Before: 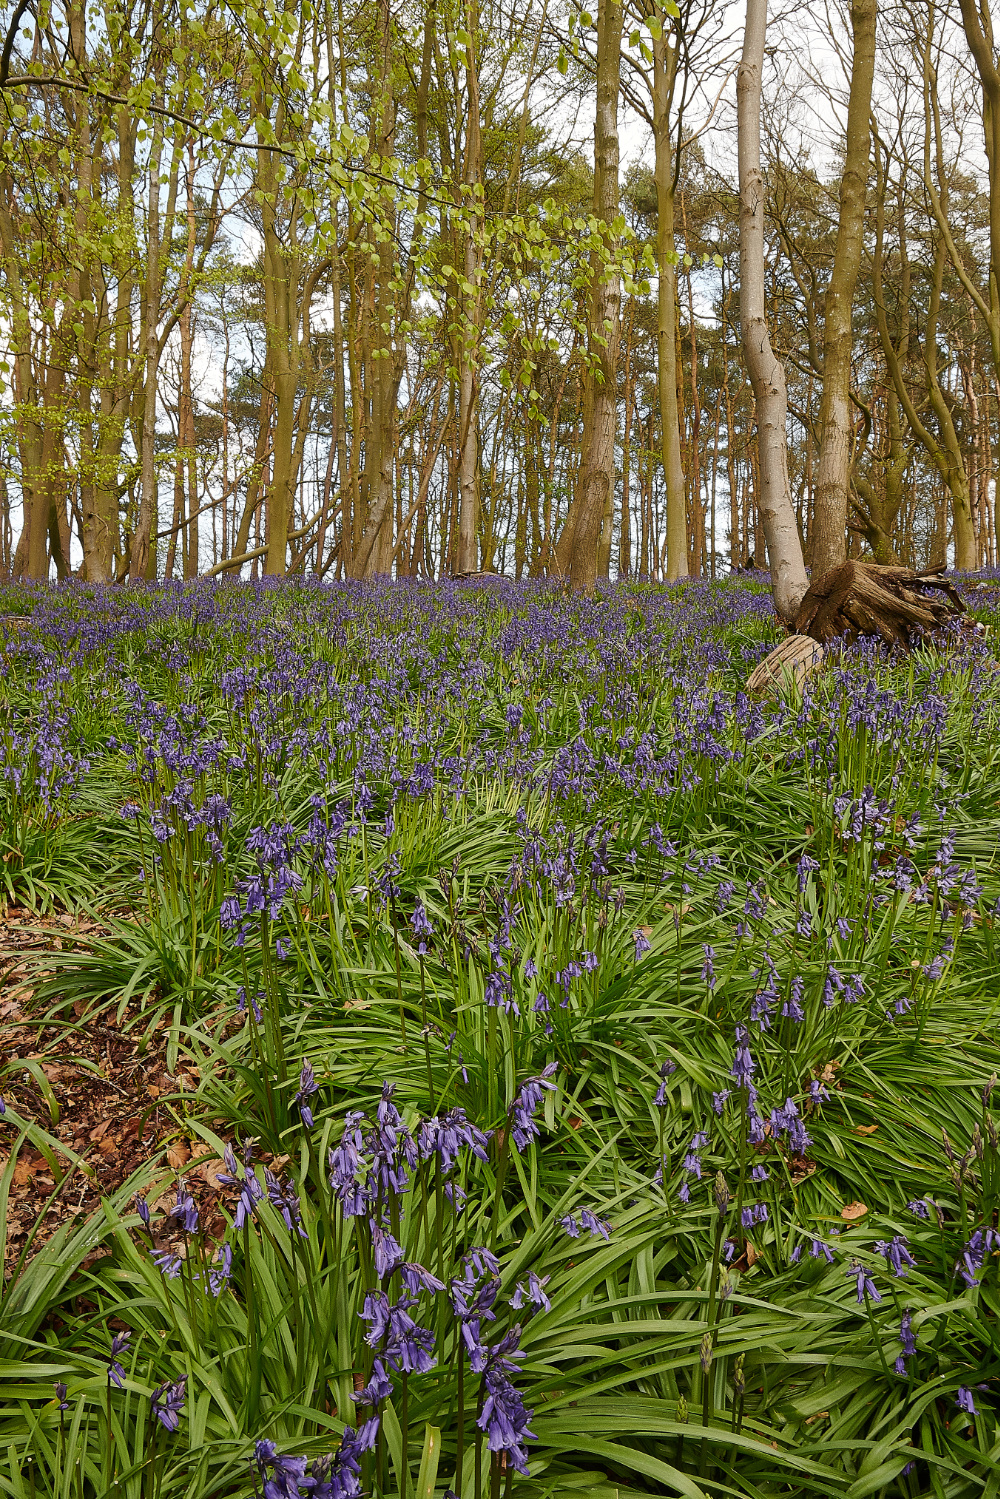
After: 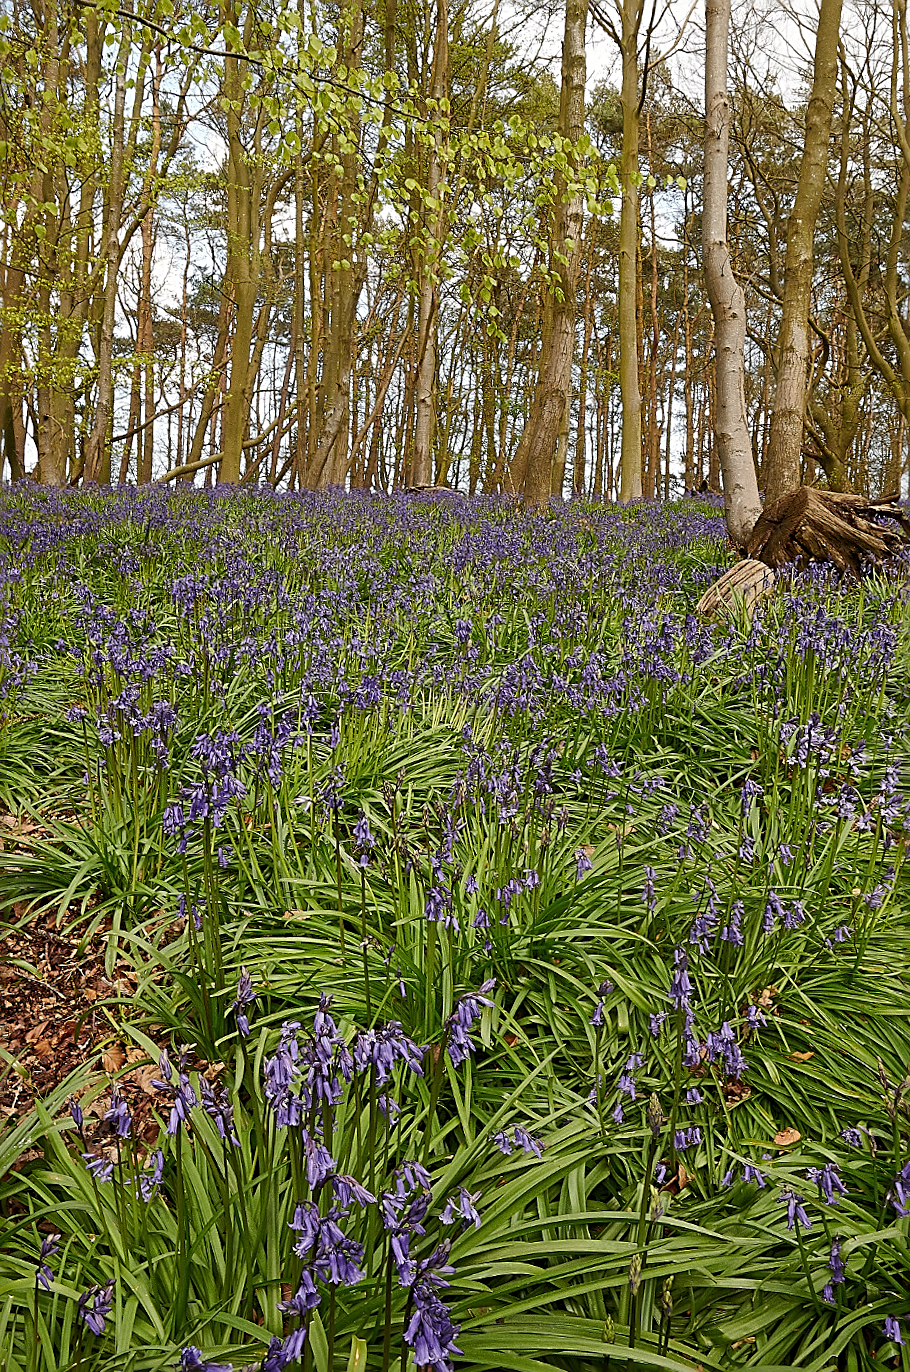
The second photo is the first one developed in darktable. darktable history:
crop and rotate: angle -1.84°, left 3.138%, top 3.579%, right 1.529%, bottom 0.545%
sharpen: radius 2.544, amount 0.638
